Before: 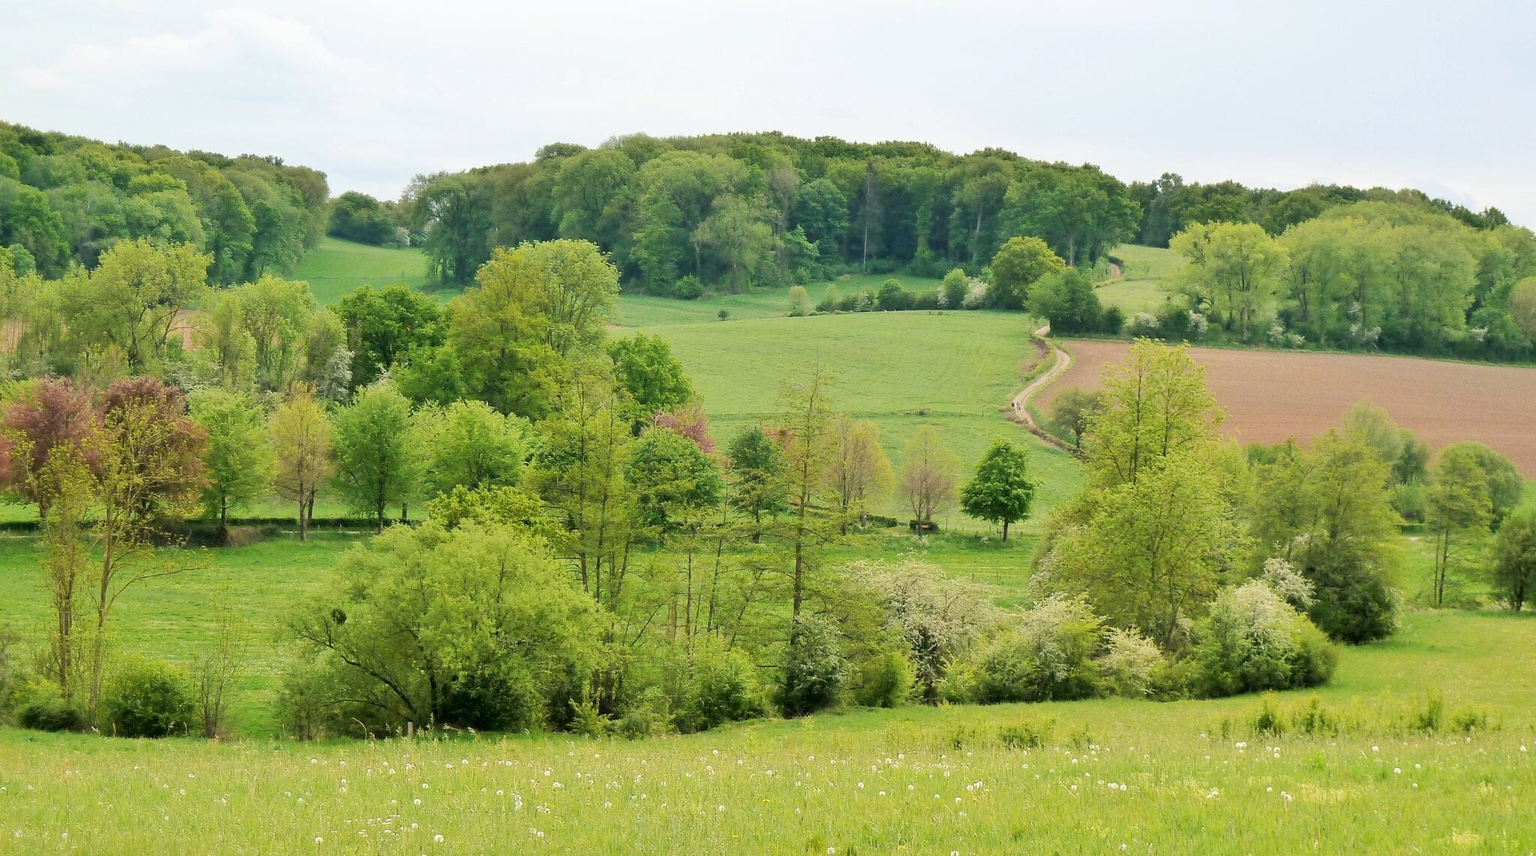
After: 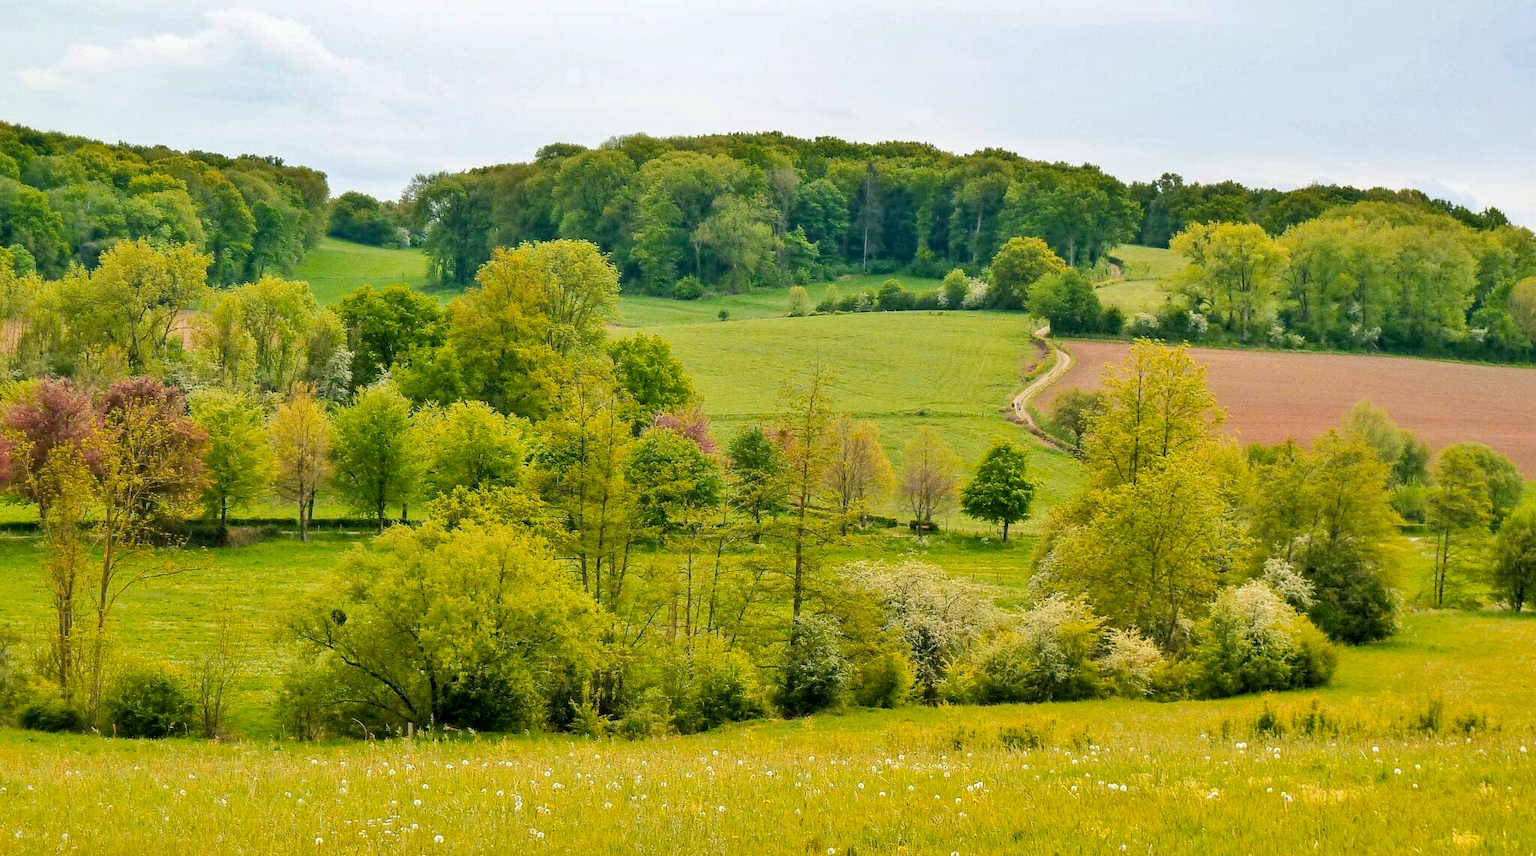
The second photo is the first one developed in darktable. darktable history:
haze removal: adaptive false
shadows and highlights: shadows 52.56, soften with gaussian
color zones: curves: ch1 [(0.24, 0.629) (0.75, 0.5)]; ch2 [(0.255, 0.454) (0.745, 0.491)]
local contrast: on, module defaults
